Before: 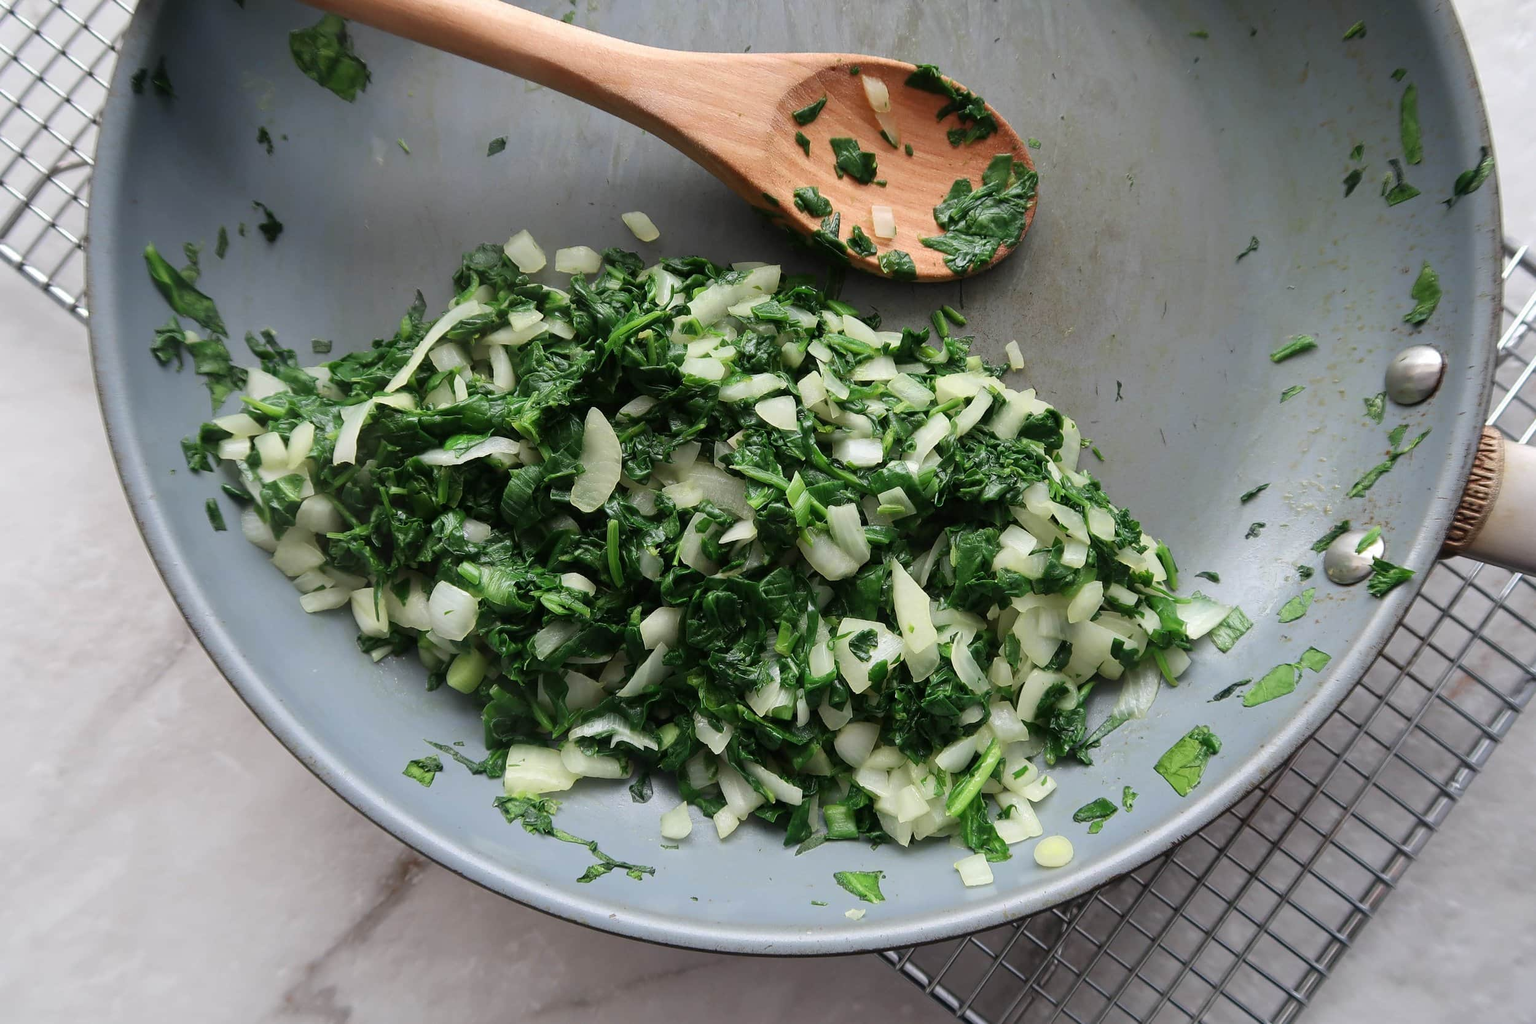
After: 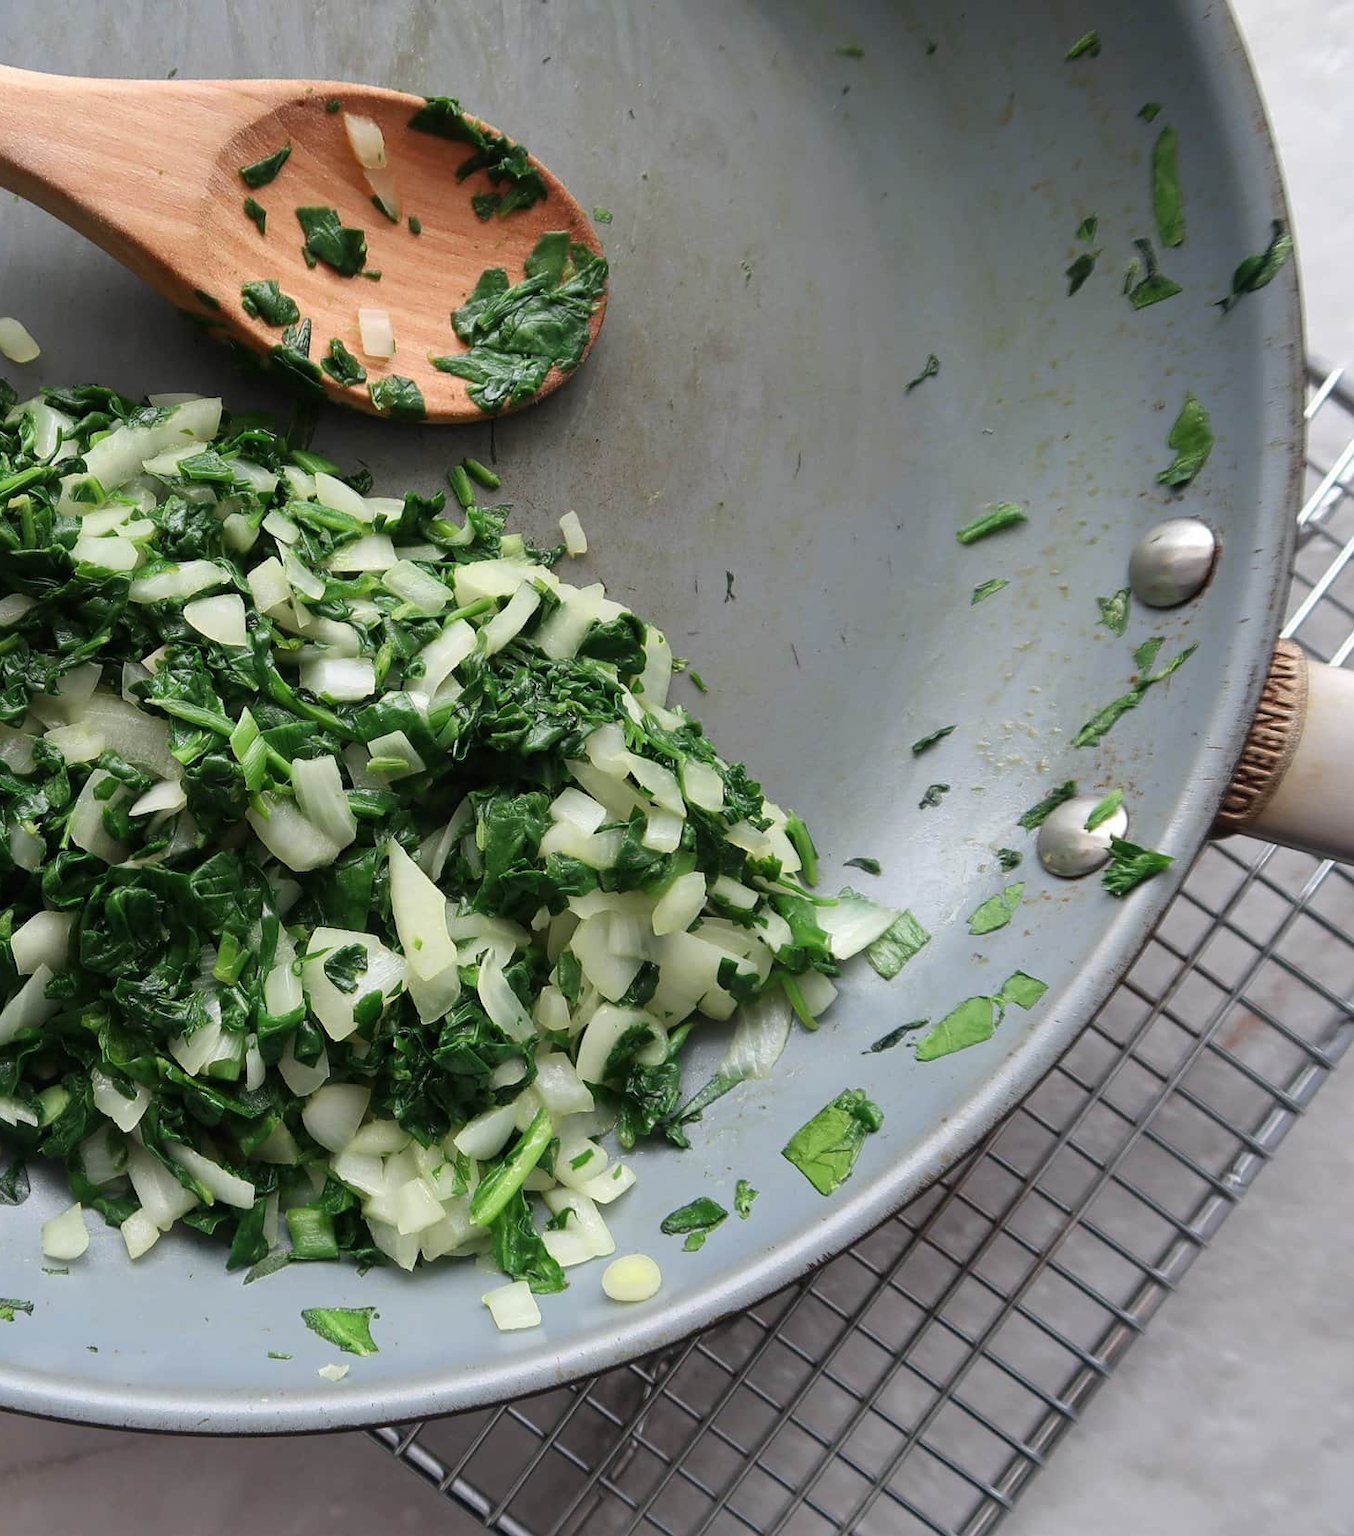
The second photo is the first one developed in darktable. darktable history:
crop: left 41.224%
